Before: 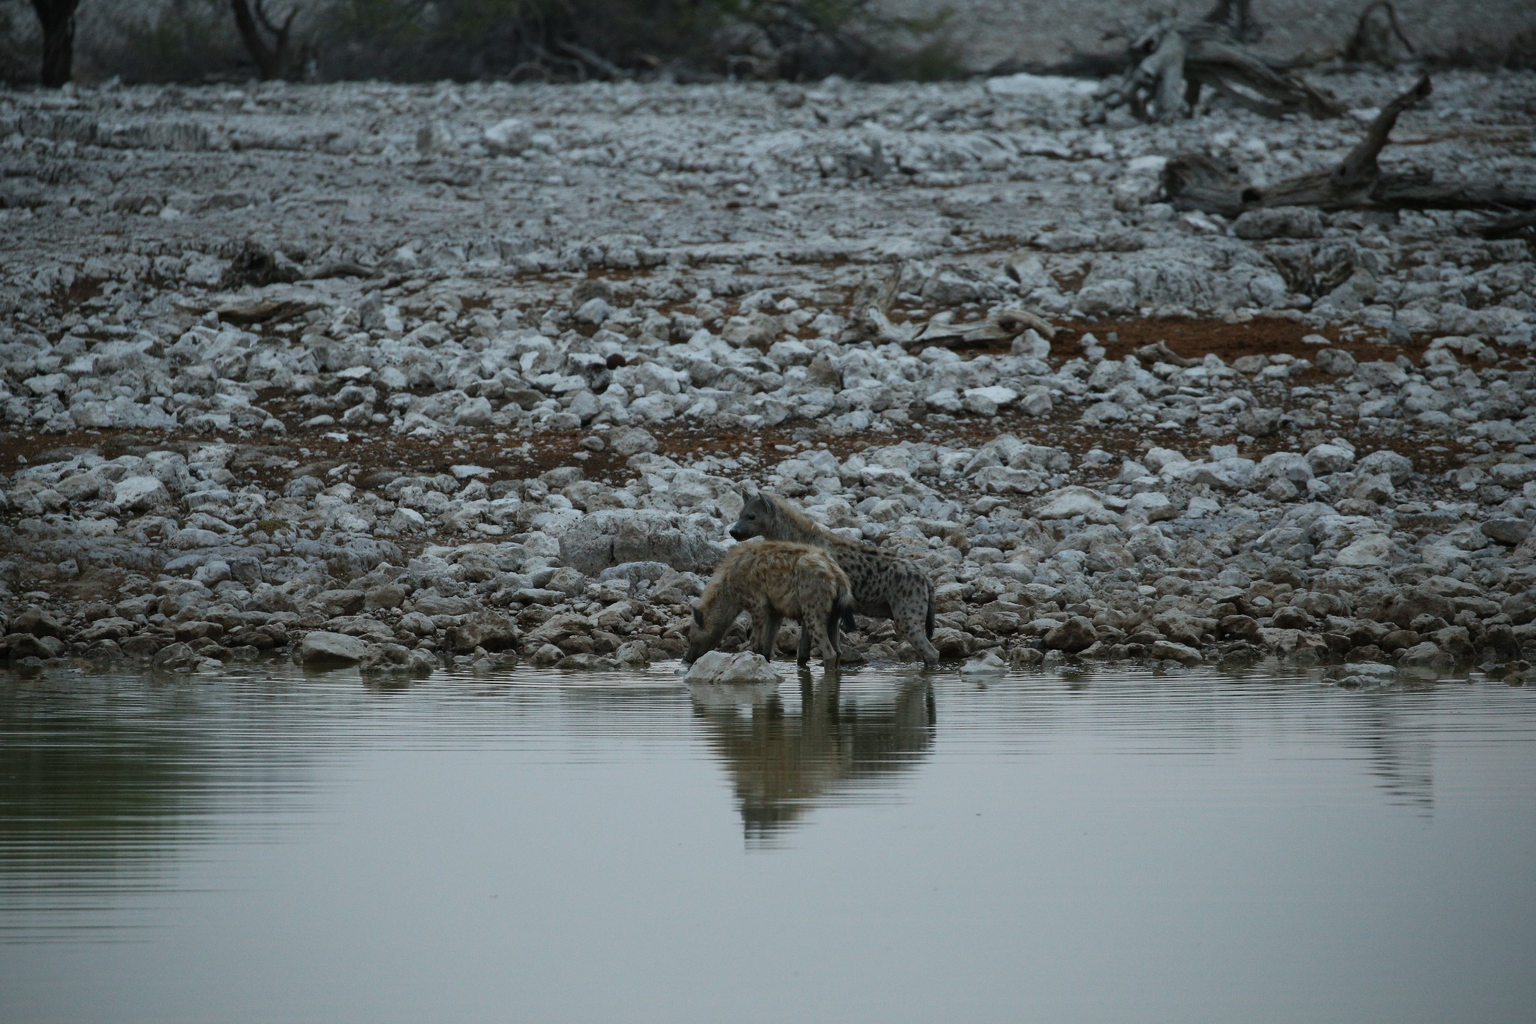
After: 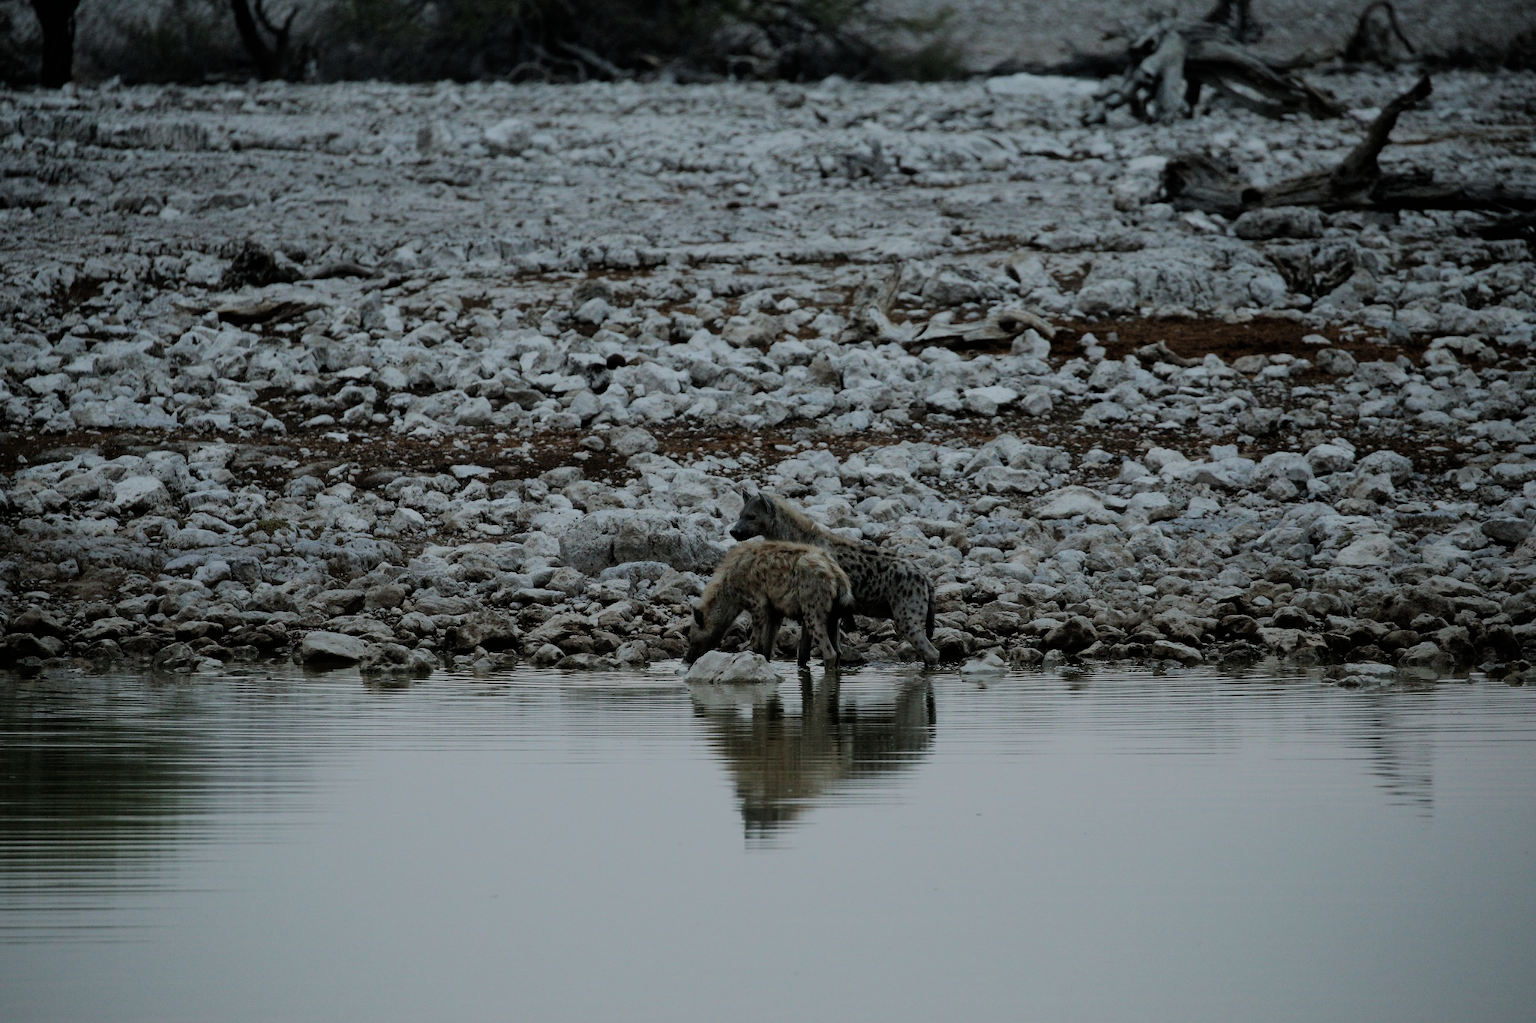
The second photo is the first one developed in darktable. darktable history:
filmic rgb: black relative exposure -6.13 EV, white relative exposure 6.97 EV, hardness 2.28
